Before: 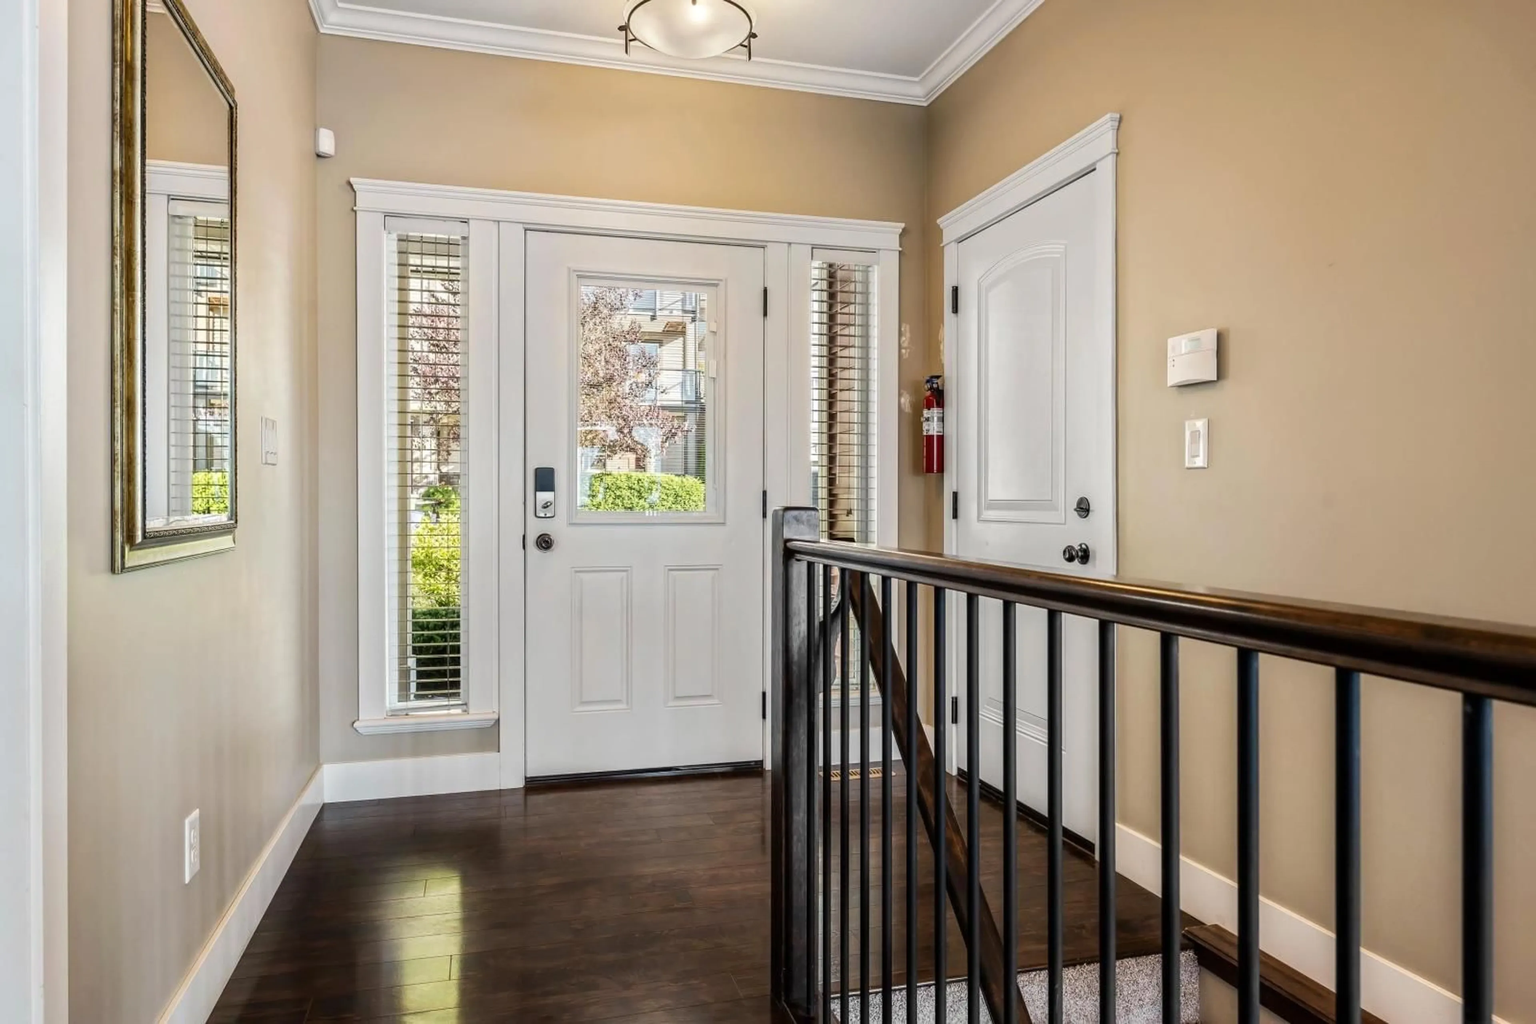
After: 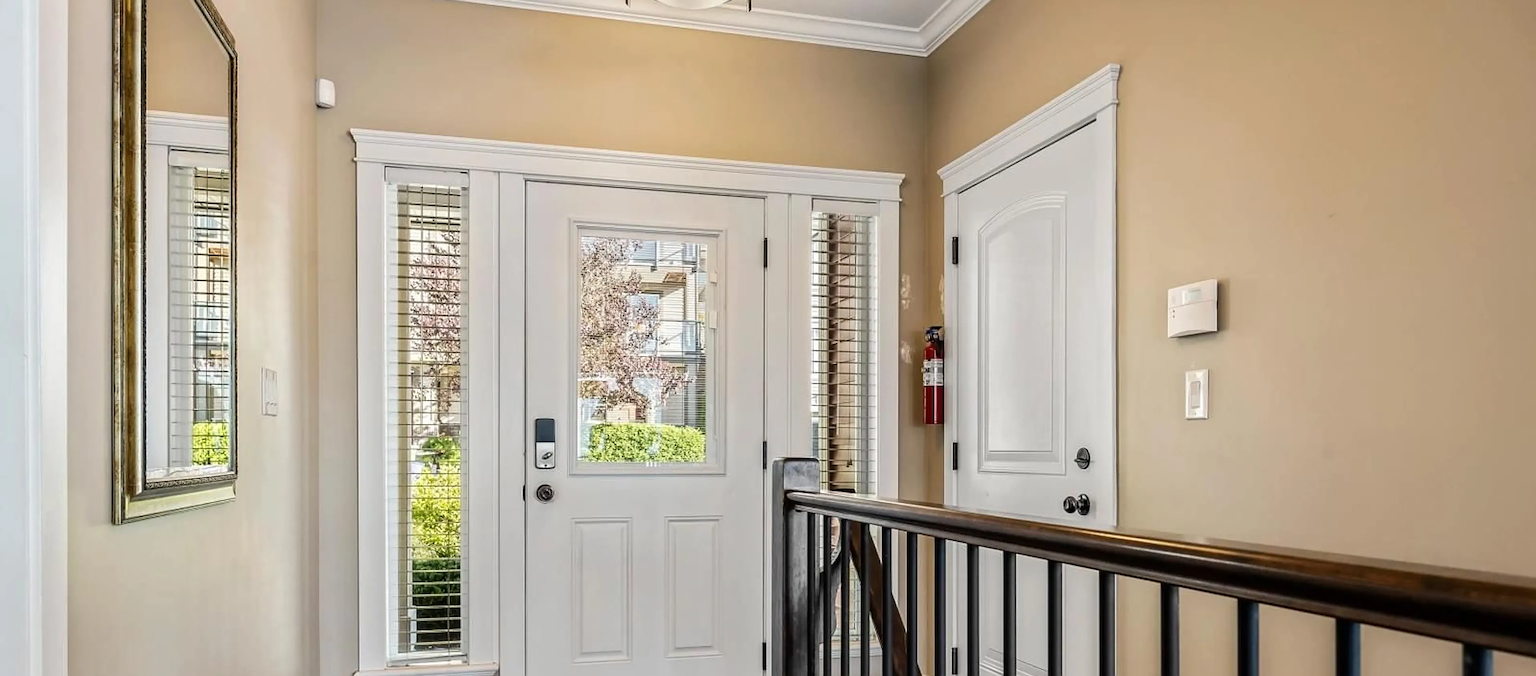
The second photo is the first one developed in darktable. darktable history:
crop and rotate: top 4.874%, bottom 29.024%
sharpen: on, module defaults
